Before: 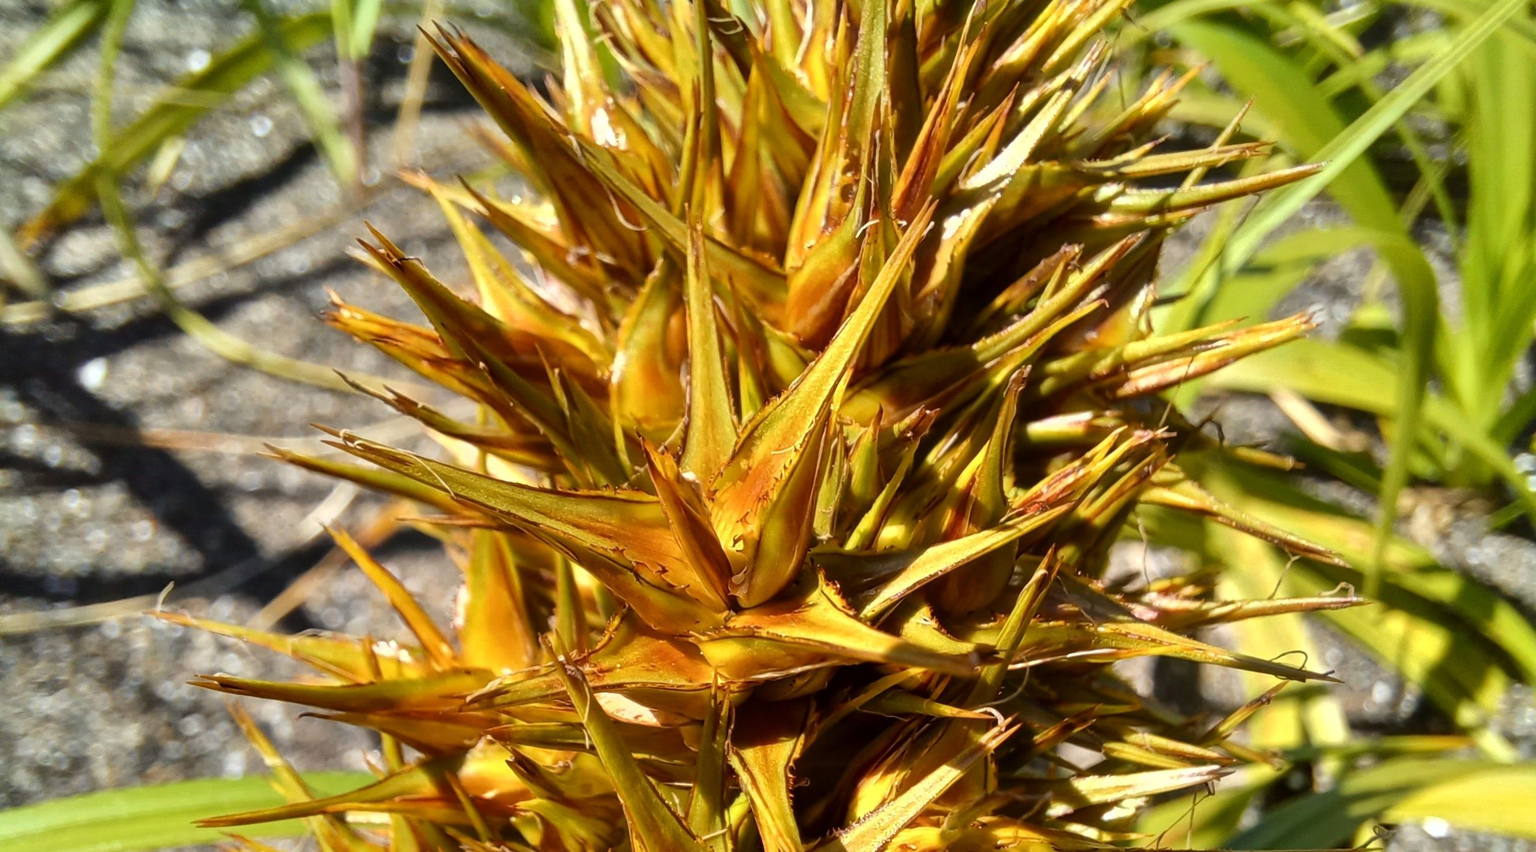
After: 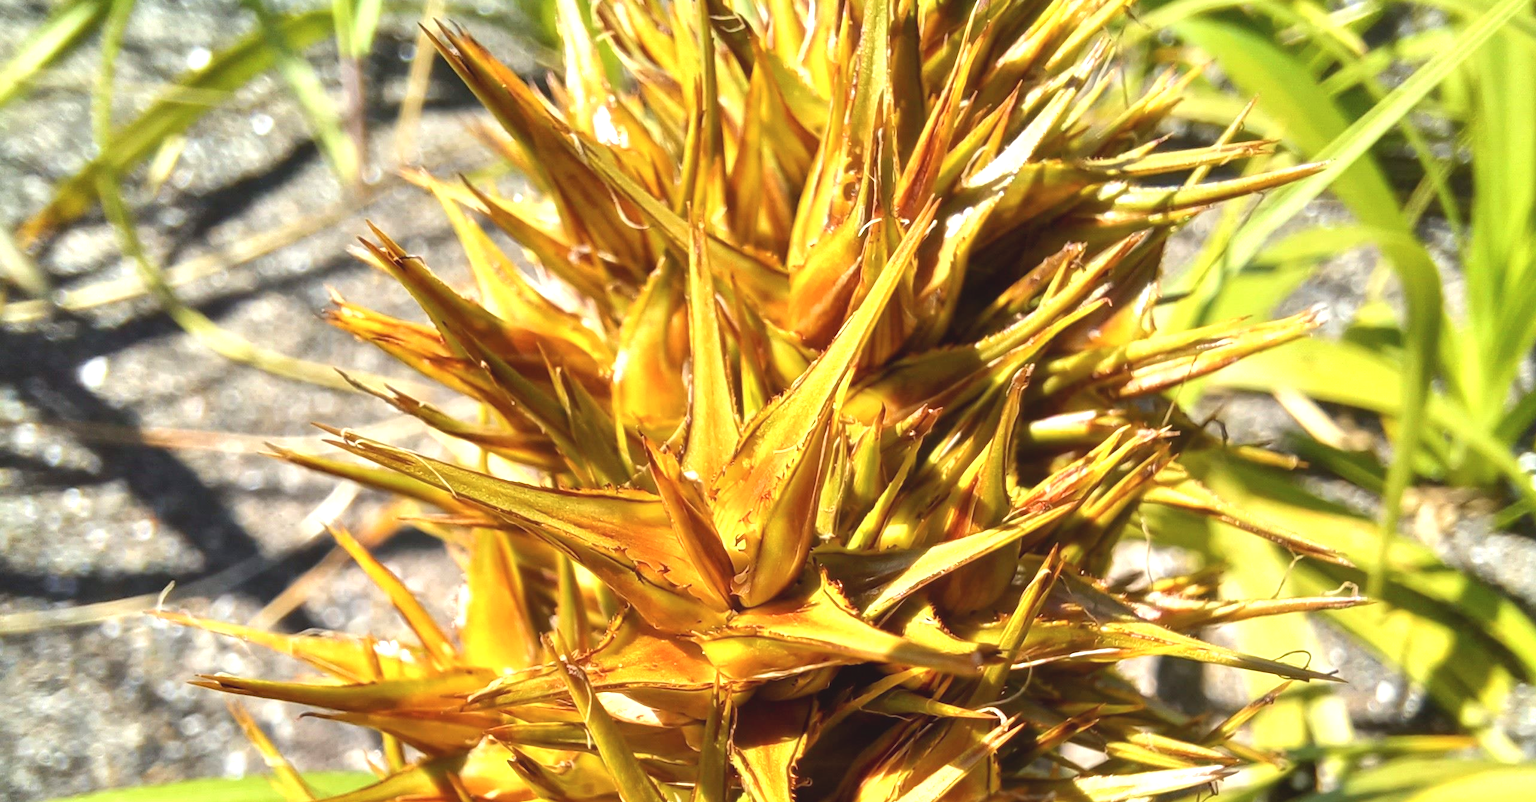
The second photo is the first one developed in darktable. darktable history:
exposure: black level correction 0, exposure 0.898 EV, compensate highlight preservation false
crop: top 0.298%, right 0.265%, bottom 5.067%
tone curve: curves: ch0 [(0, 0.068) (1, 0.961)], color space Lab, independent channels, preserve colors none
contrast brightness saturation: contrast 0.01, saturation -0.068
